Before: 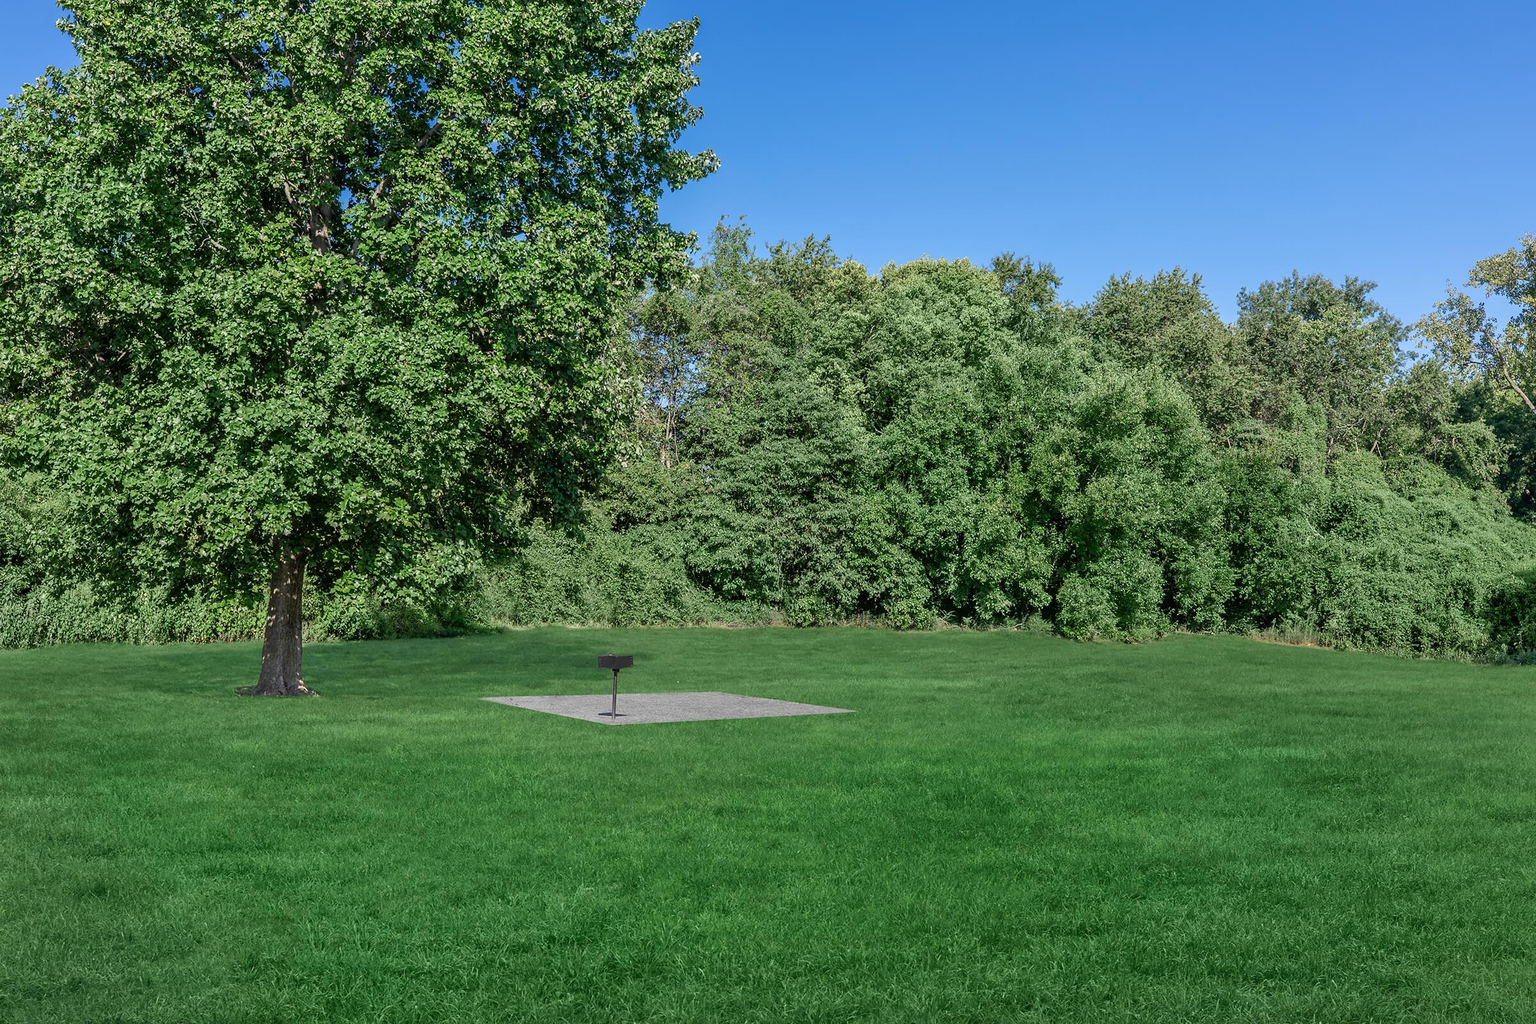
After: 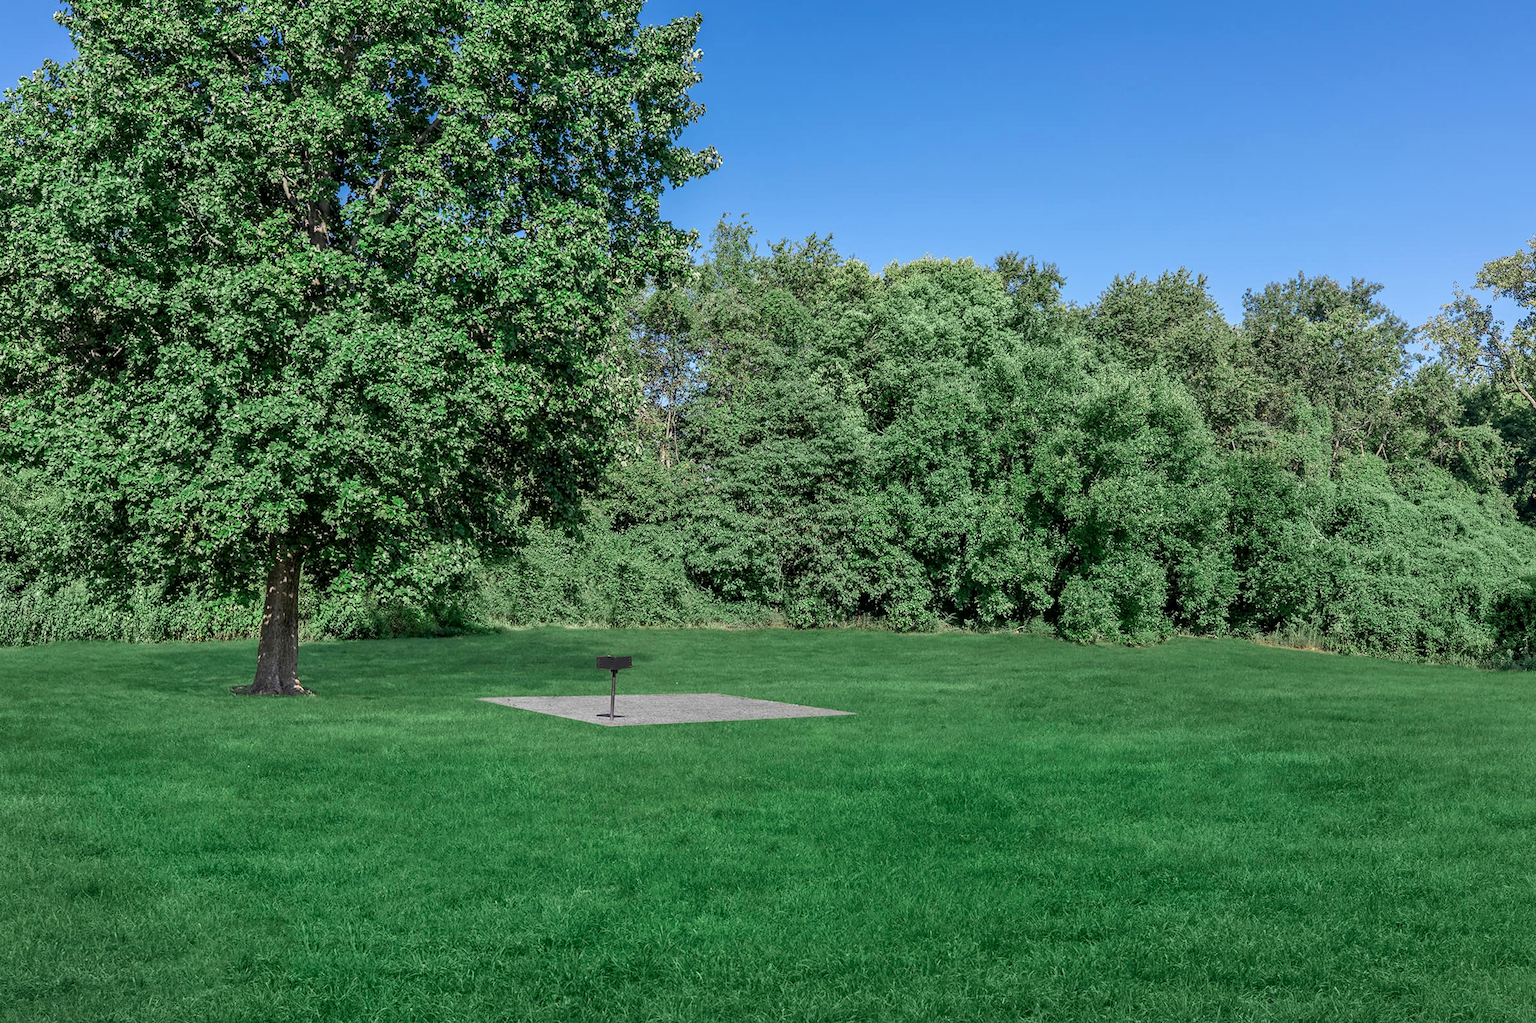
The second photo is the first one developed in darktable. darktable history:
crop and rotate: angle -0.296°
local contrast: highlights 104%, shadows 101%, detail 120%, midtone range 0.2
color zones: curves: ch2 [(0, 0.5) (0.143, 0.517) (0.286, 0.571) (0.429, 0.522) (0.571, 0.5) (0.714, 0.5) (0.857, 0.5) (1, 0.5)]
